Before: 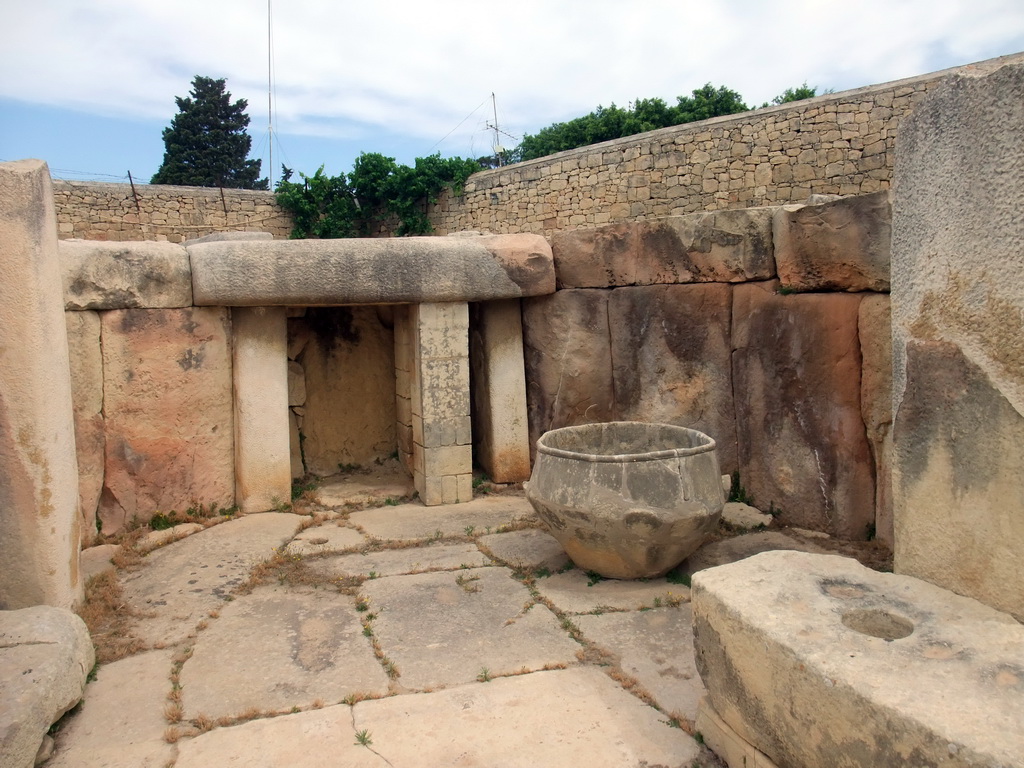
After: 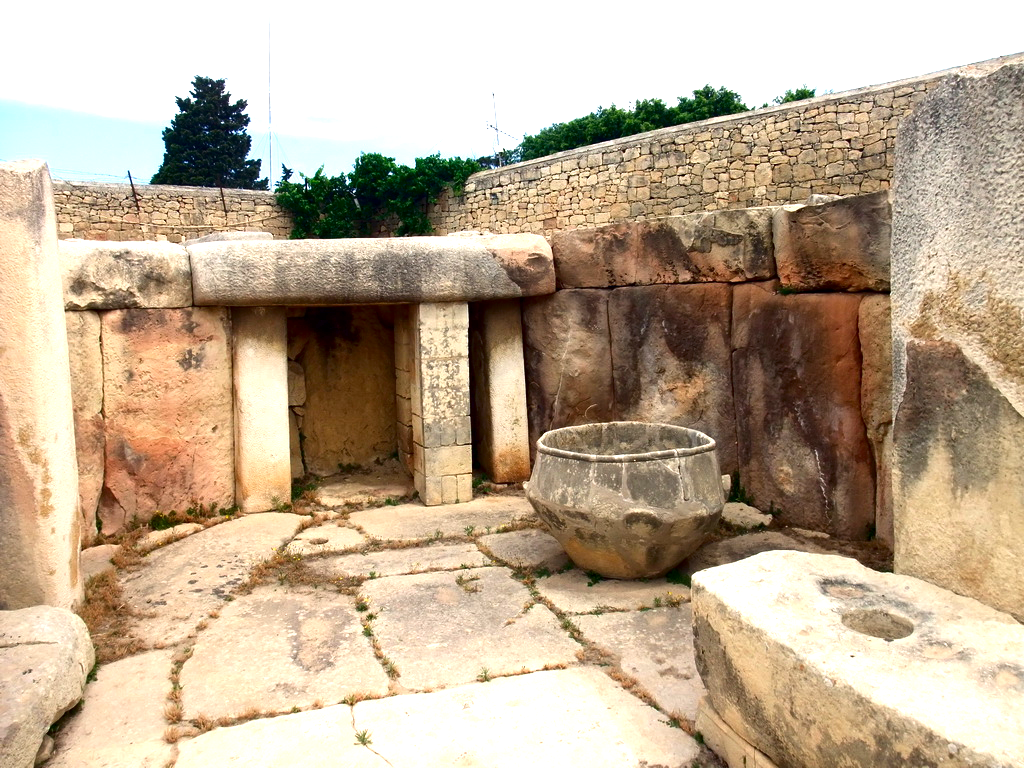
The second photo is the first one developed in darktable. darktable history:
exposure: black level correction 0.001, exposure 1.05 EV, compensate exposure bias true, compensate highlight preservation false
white balance: red 0.988, blue 1.017
contrast brightness saturation: contrast 0.1, brightness -0.26, saturation 0.14
